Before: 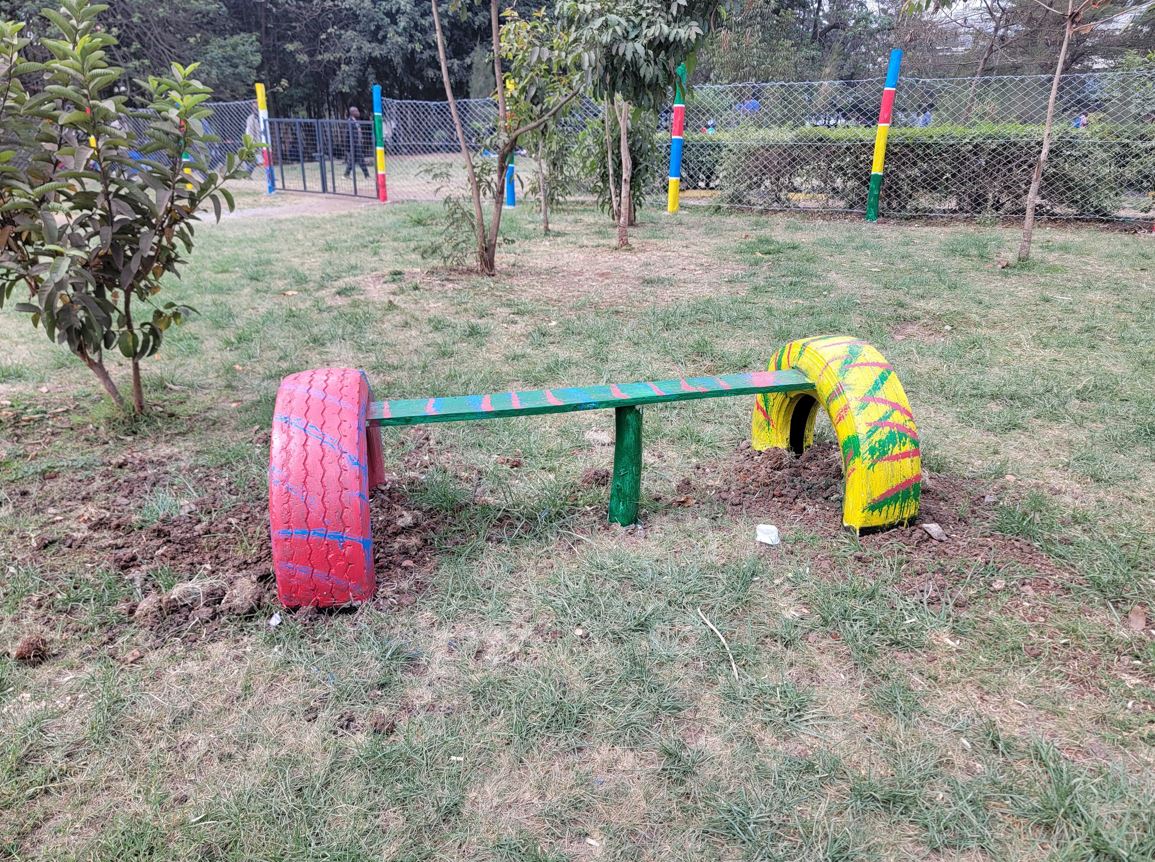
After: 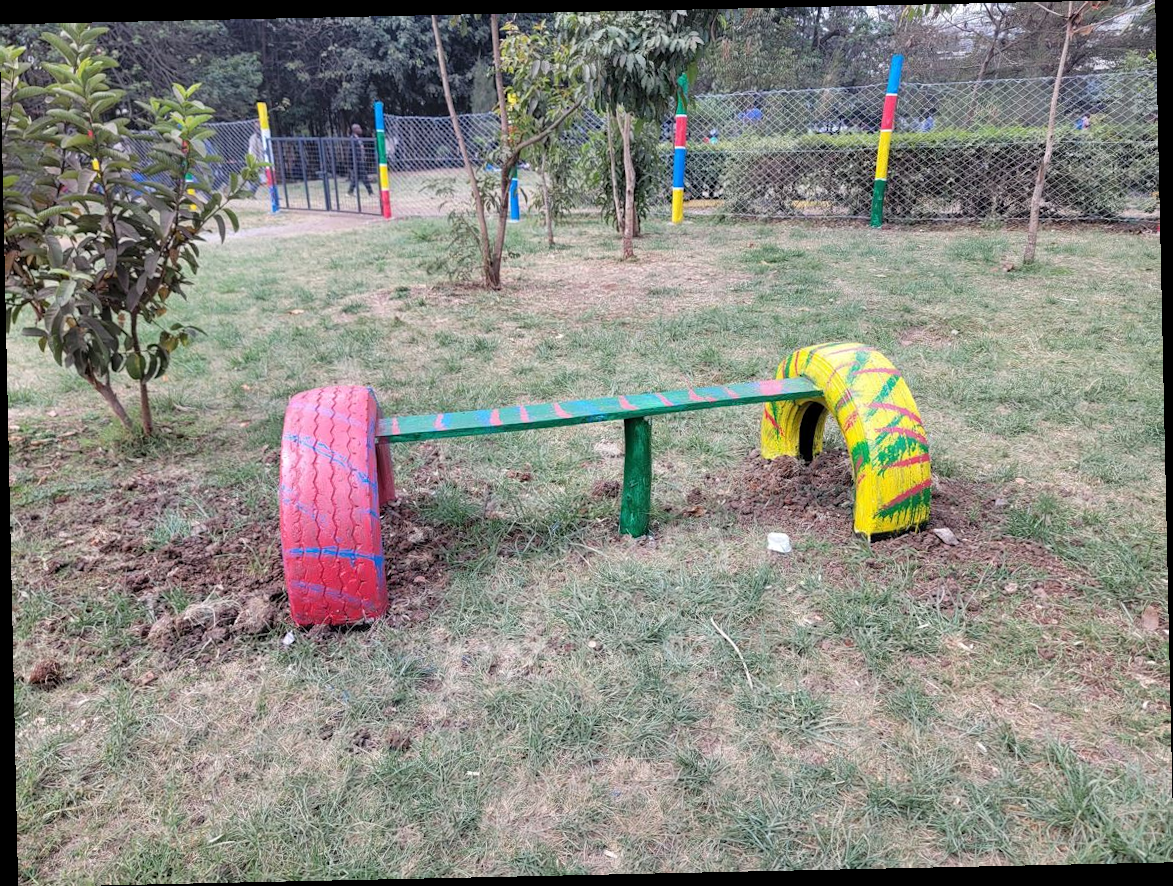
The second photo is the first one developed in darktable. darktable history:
rotate and perspective: rotation -1.24°, automatic cropping off
tone equalizer: on, module defaults
